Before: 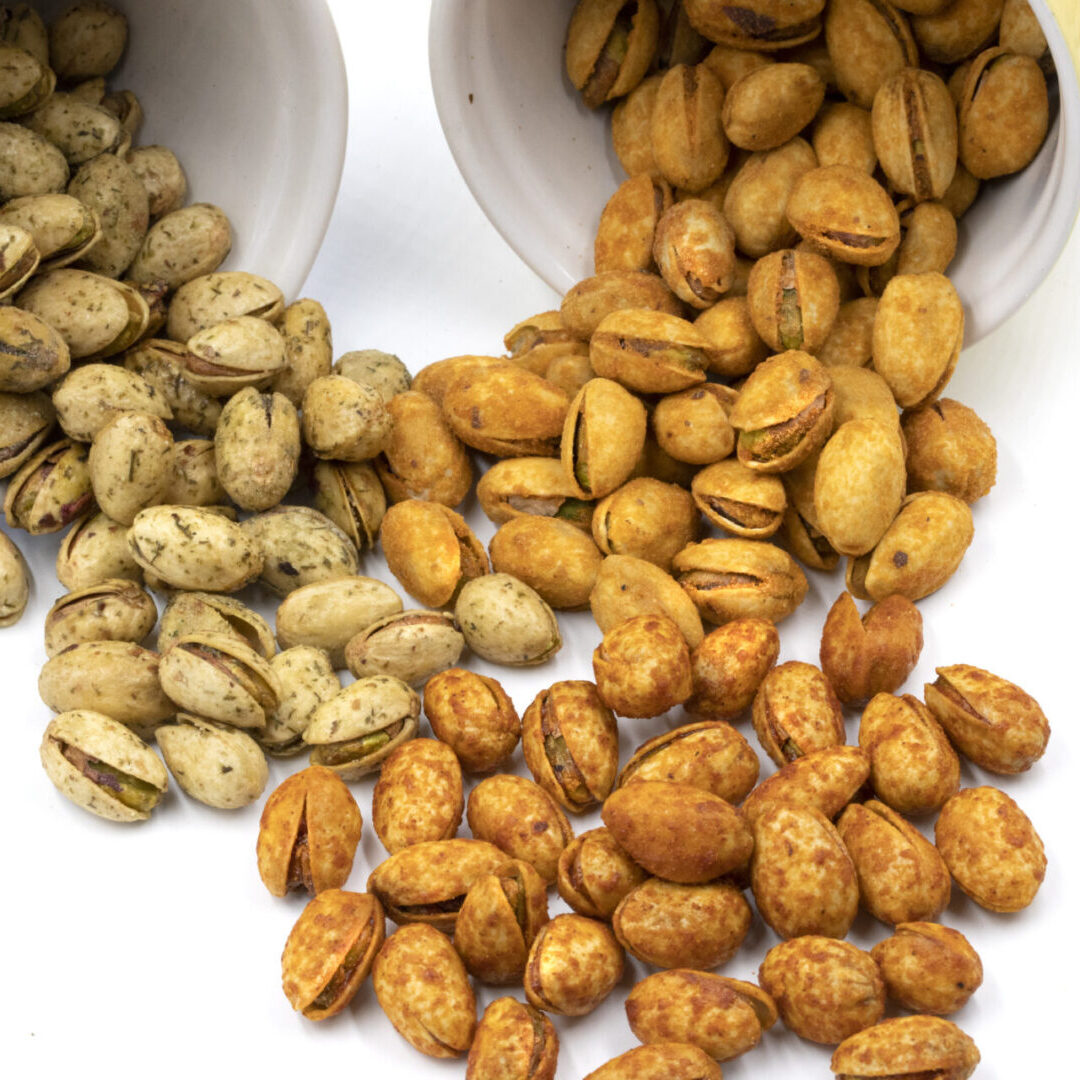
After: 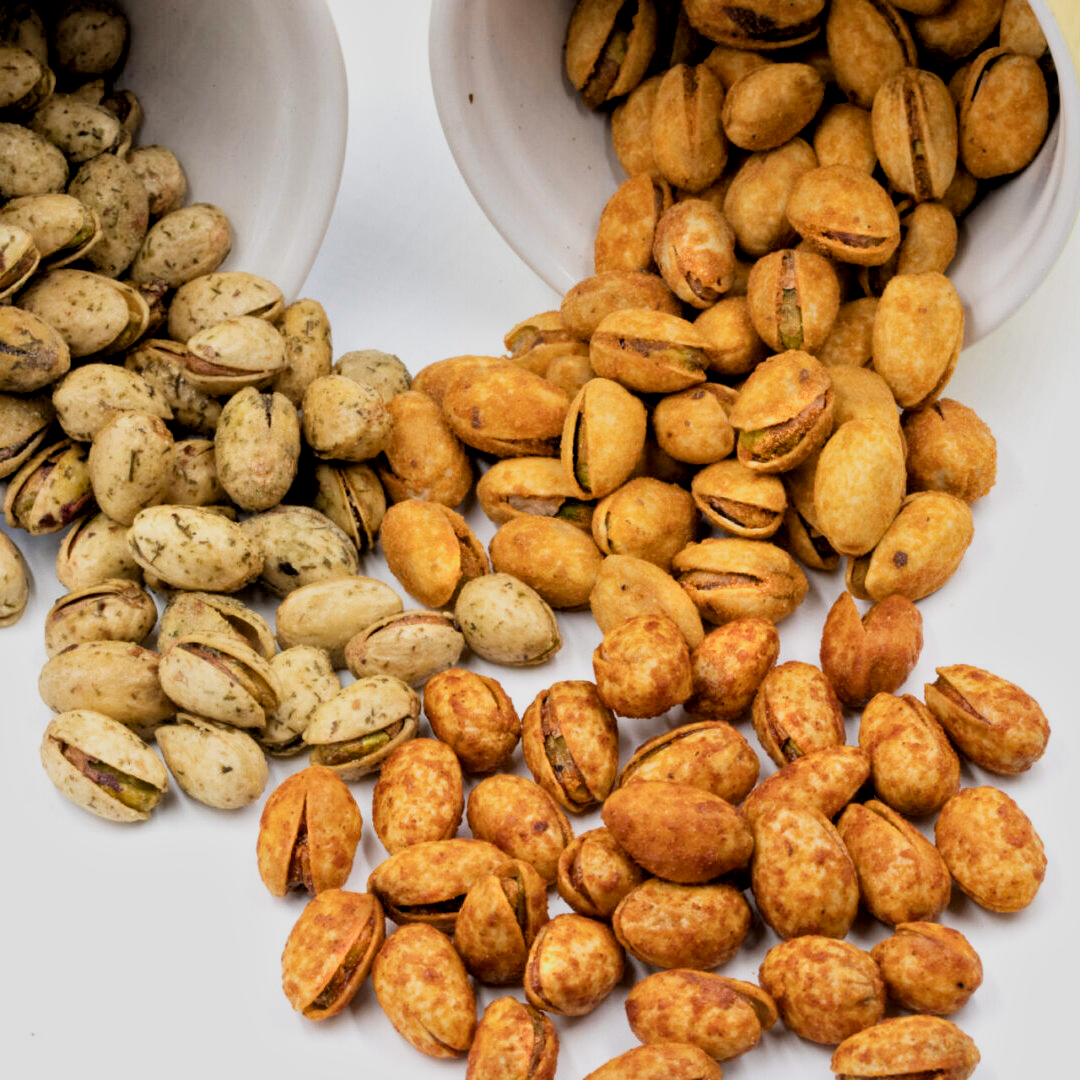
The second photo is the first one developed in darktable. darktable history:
filmic rgb: black relative exposure -5 EV, hardness 2.88, contrast 1.1
local contrast: mode bilateral grid, contrast 30, coarseness 25, midtone range 0.2
